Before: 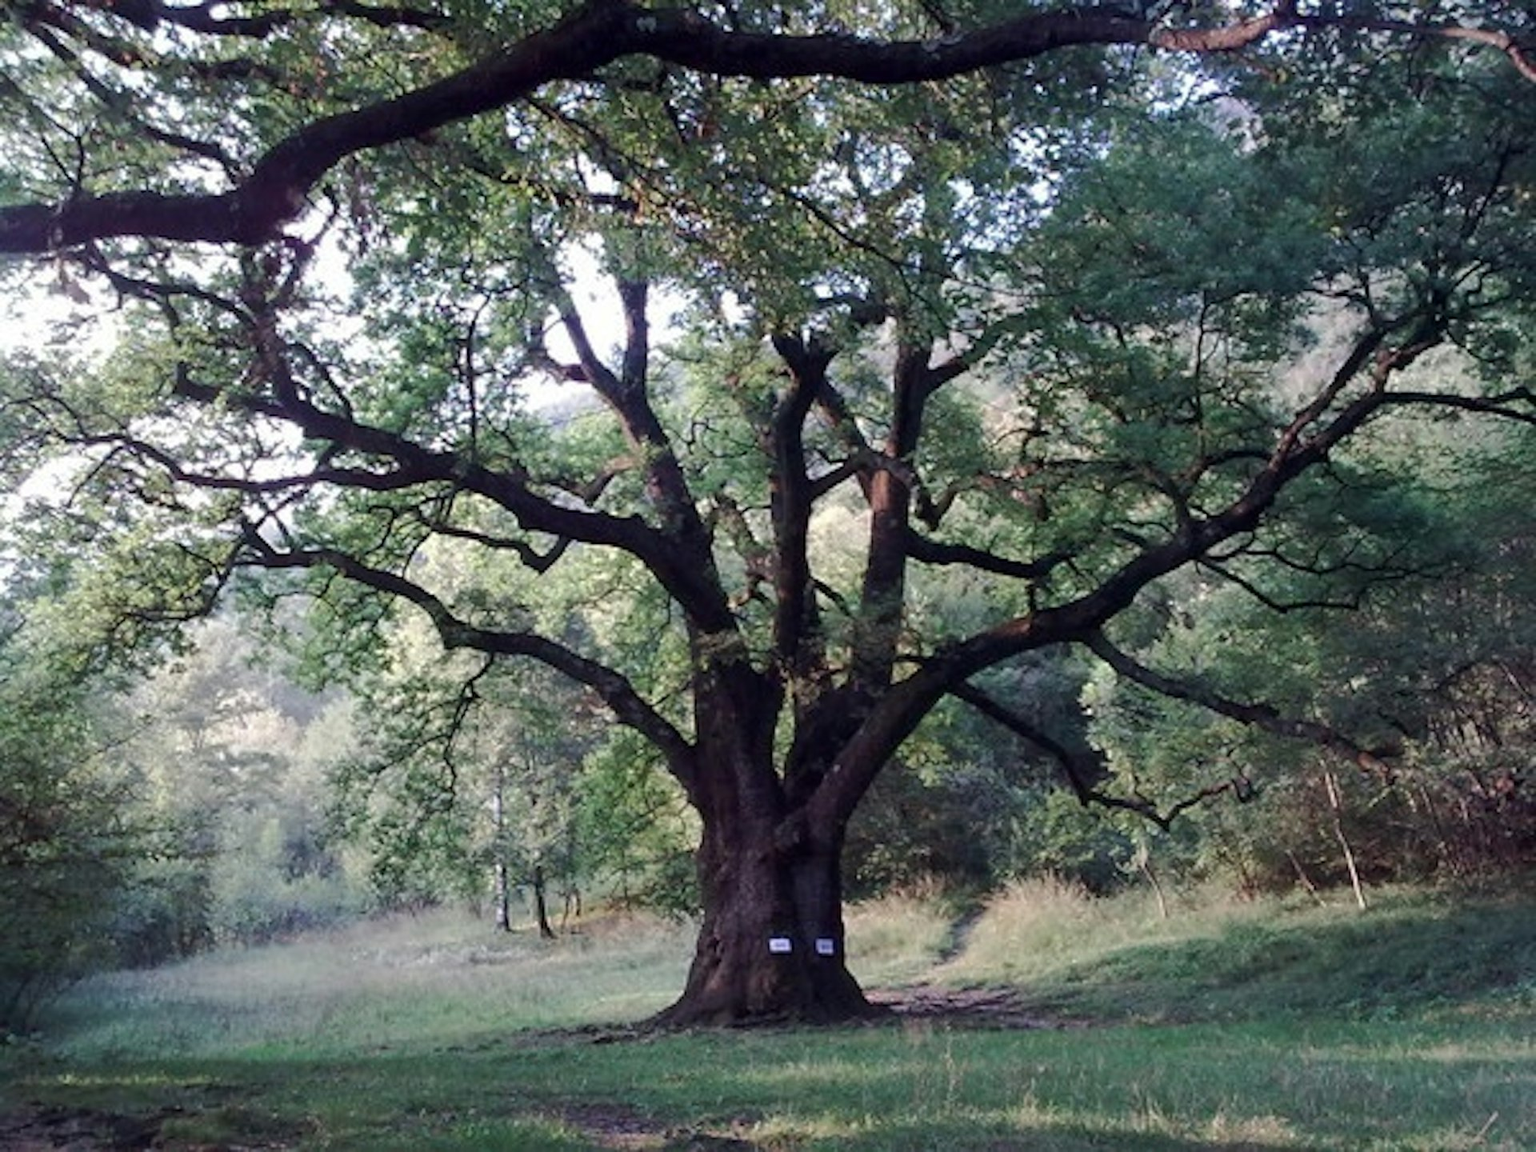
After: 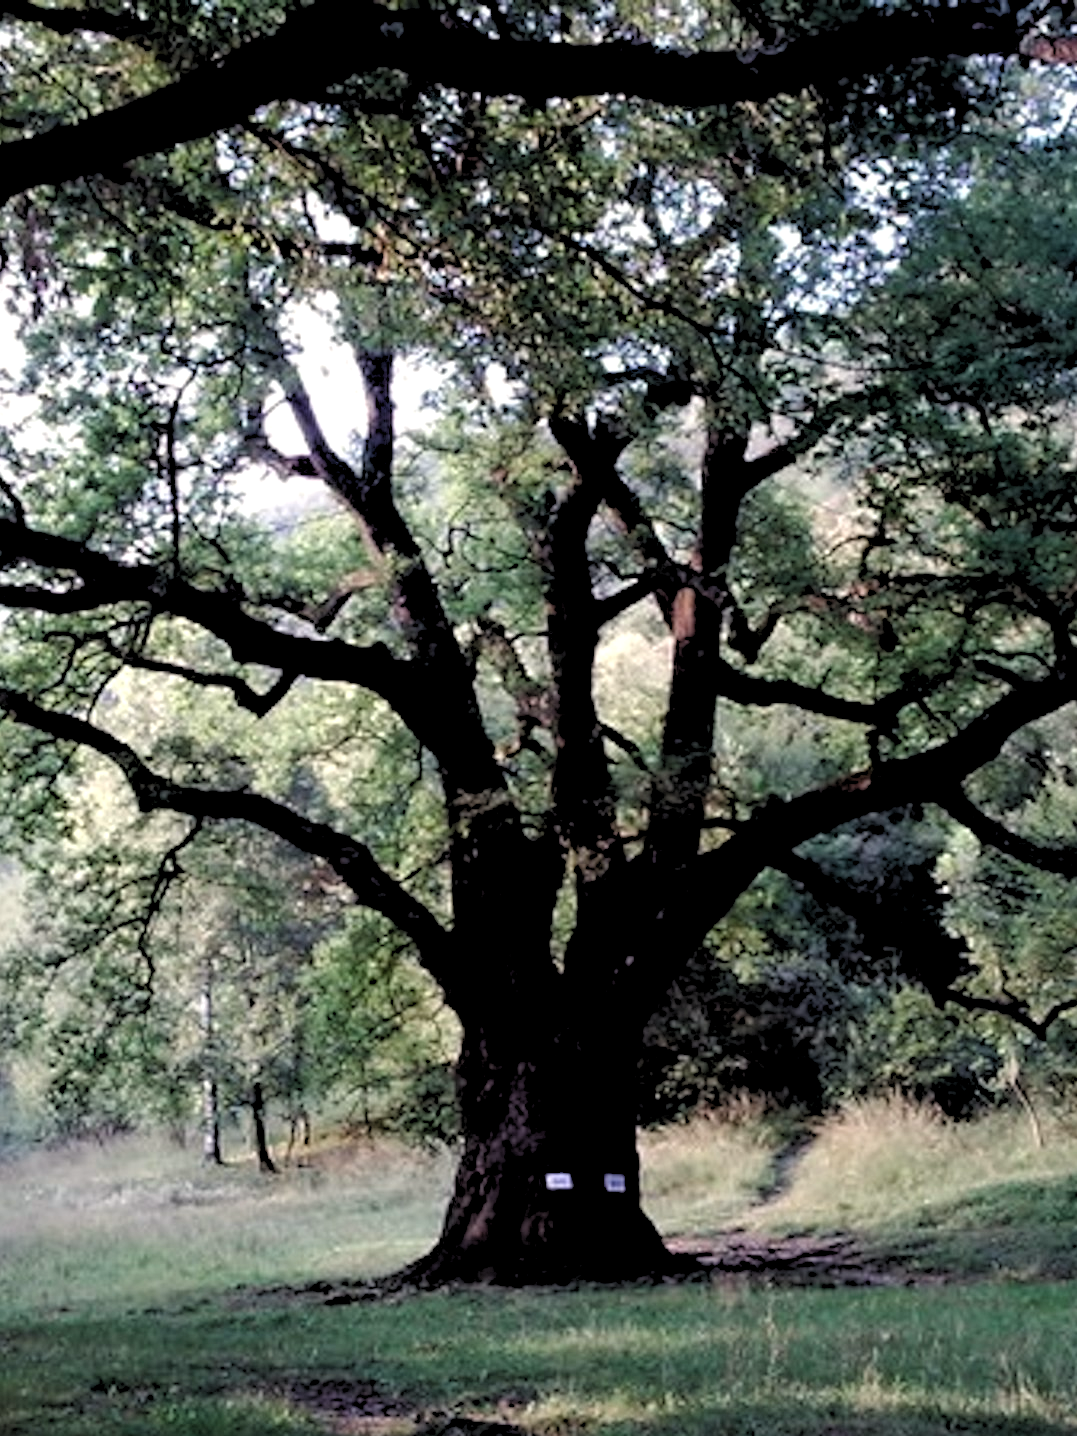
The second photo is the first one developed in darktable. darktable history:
rgb levels: levels [[0.029, 0.461, 0.922], [0, 0.5, 1], [0, 0.5, 1]]
color balance rgb: shadows lift › chroma 1%, shadows lift › hue 28.8°, power › hue 60°, highlights gain › chroma 1%, highlights gain › hue 60°, global offset › luminance 0.25%, perceptual saturation grading › highlights -20%, perceptual saturation grading › shadows 20%, perceptual brilliance grading › highlights 5%, perceptual brilliance grading › shadows -10%, global vibrance 19.67%
crop: left 21.674%, right 22.086%
